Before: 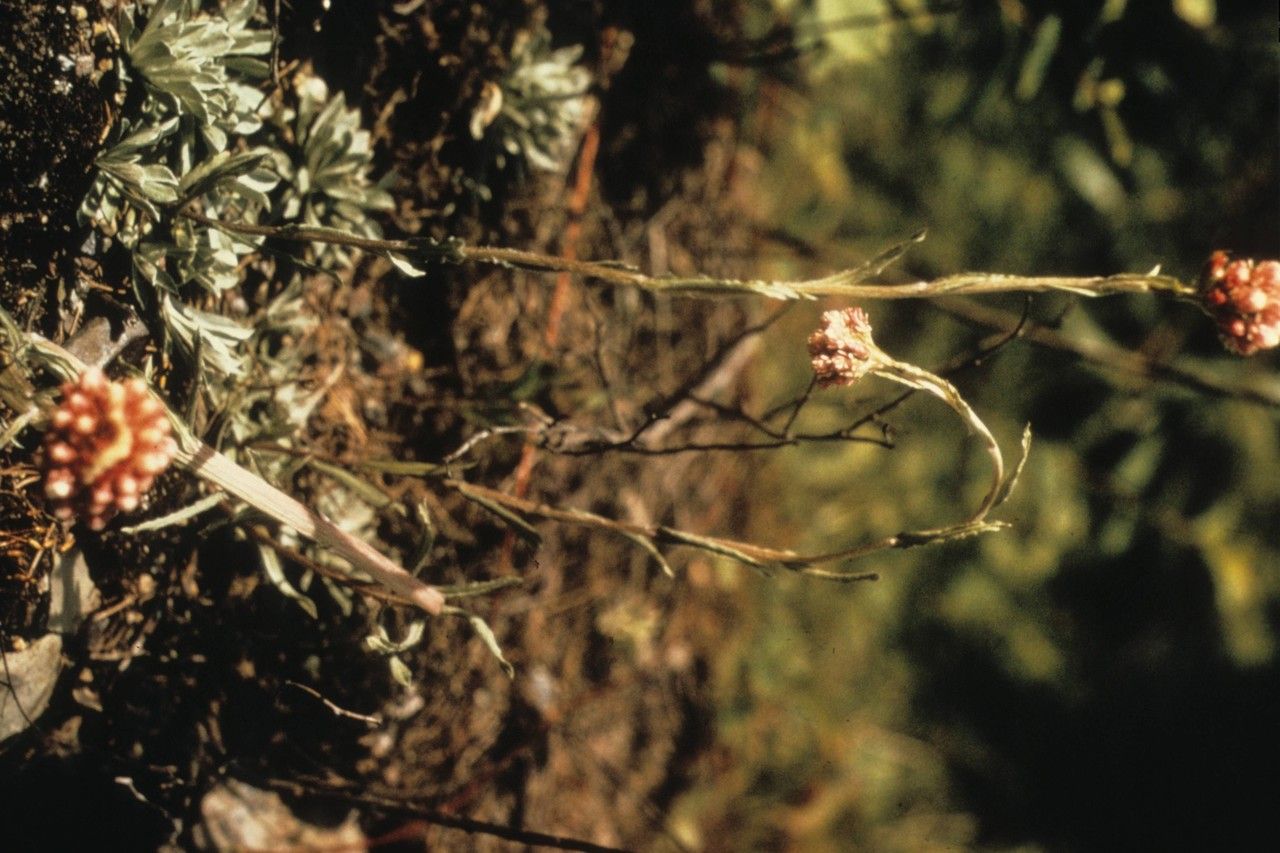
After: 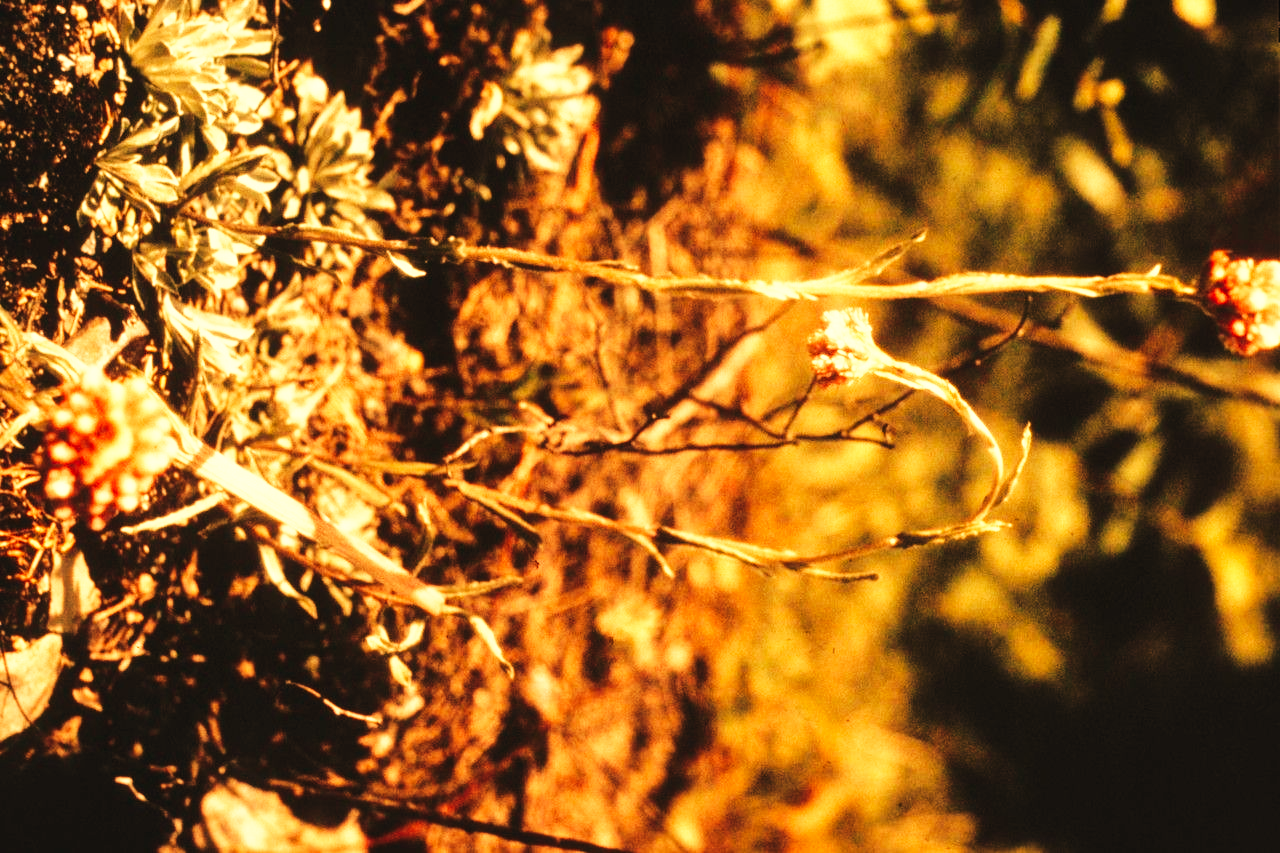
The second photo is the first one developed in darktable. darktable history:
exposure: black level correction -0.005, exposure 0.054 EV, compensate highlight preservation false
white balance: red 1.467, blue 0.684
tone equalizer: on, module defaults
base curve: curves: ch0 [(0, 0) (0.007, 0.004) (0.027, 0.03) (0.046, 0.07) (0.207, 0.54) (0.442, 0.872) (0.673, 0.972) (1, 1)], preserve colors none
